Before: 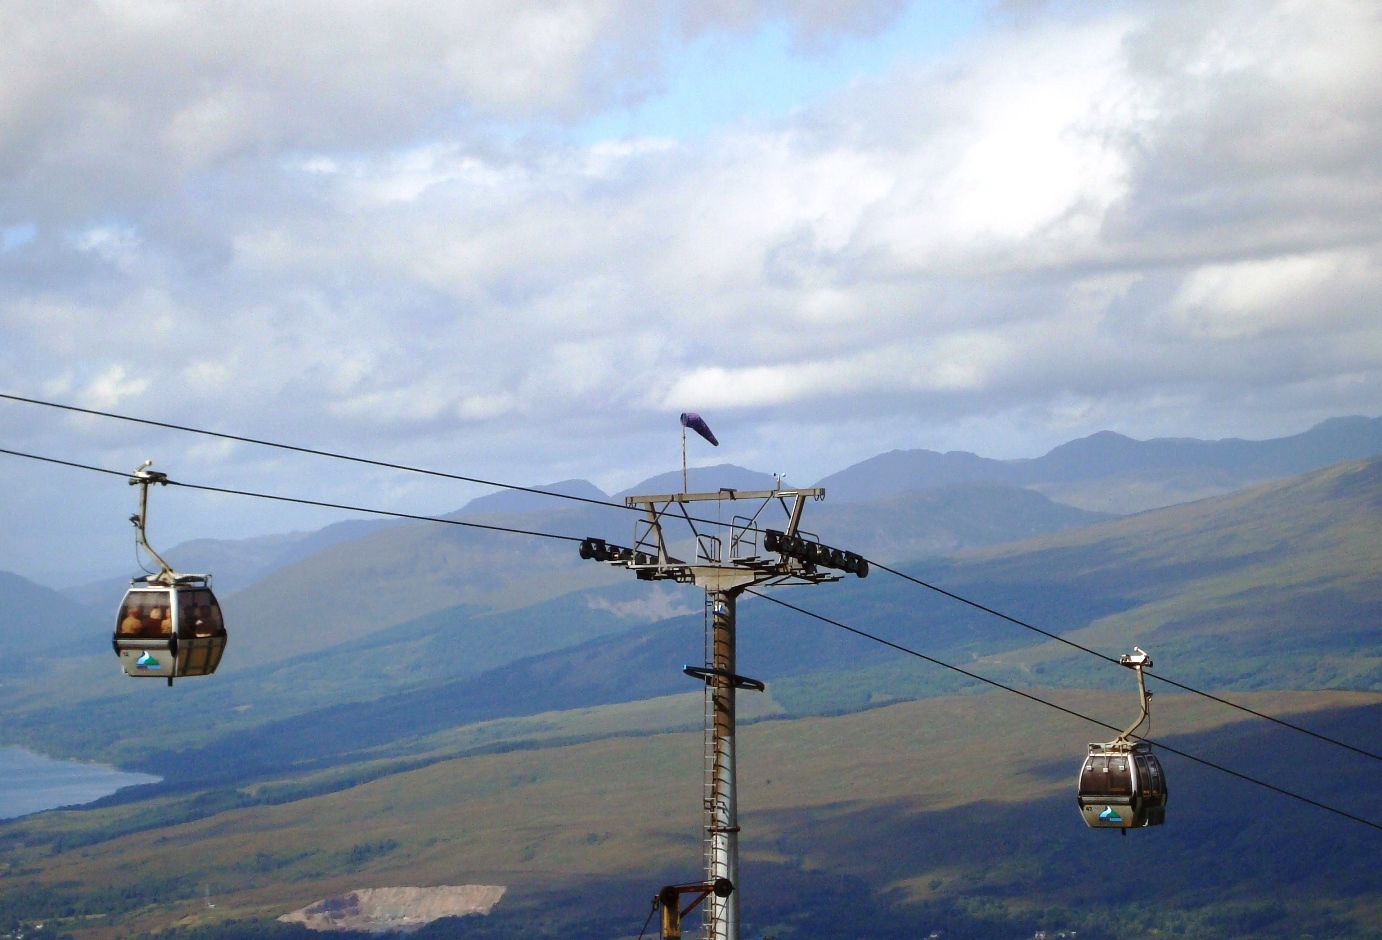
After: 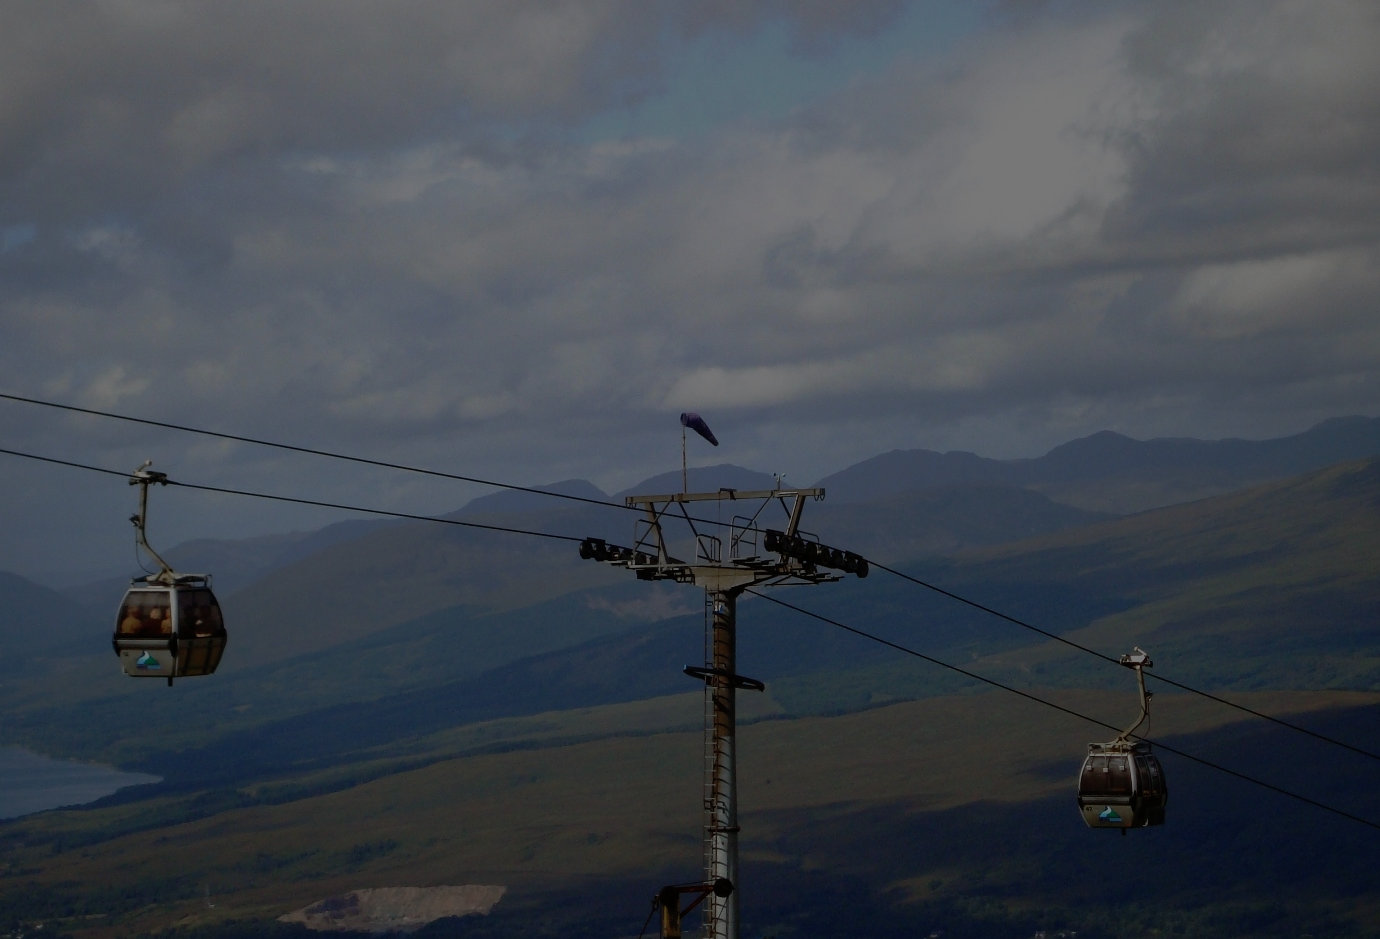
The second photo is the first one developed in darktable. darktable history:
crop and rotate: left 0.126%
exposure: exposure -2.446 EV, compensate highlight preservation false
